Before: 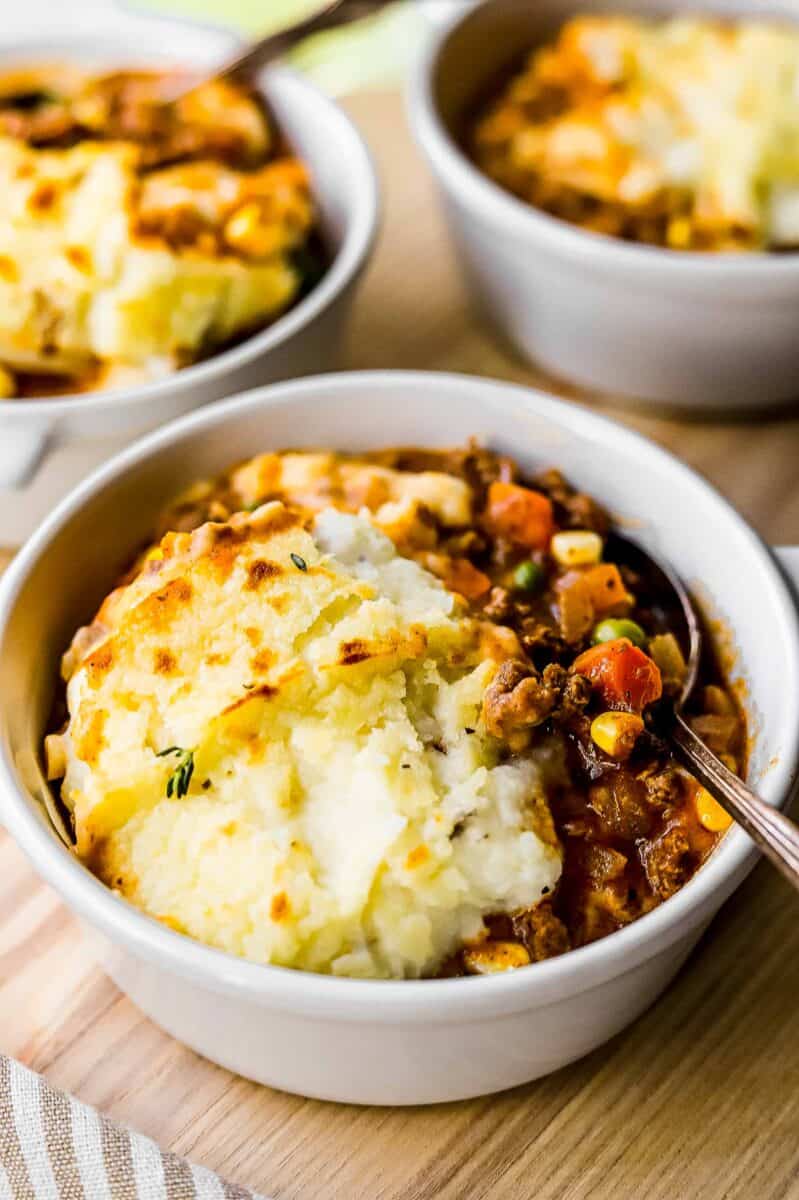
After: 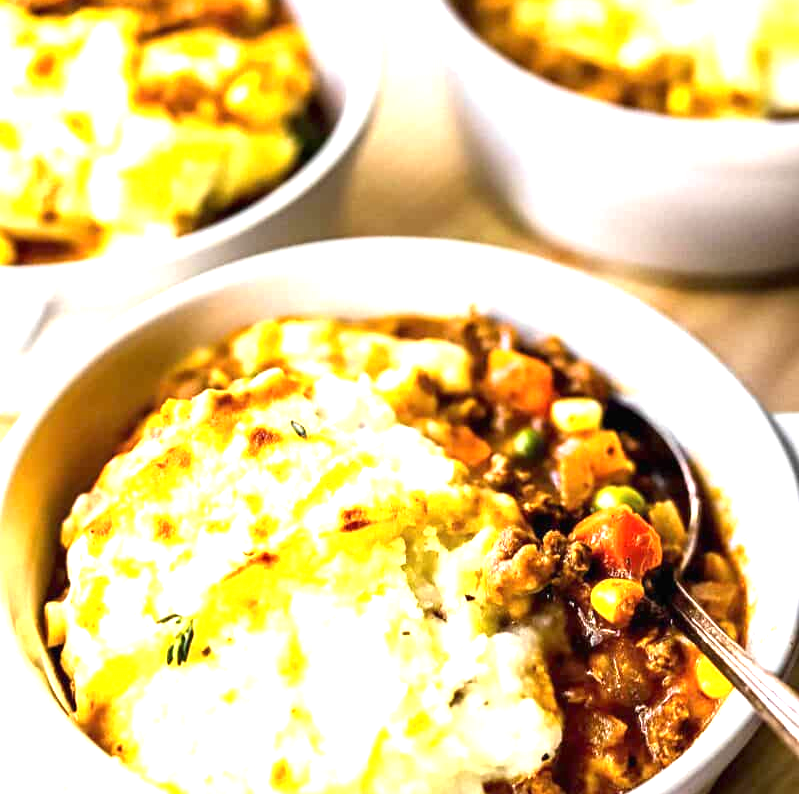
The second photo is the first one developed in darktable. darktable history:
exposure: black level correction 0, exposure 1.389 EV, compensate exposure bias true, compensate highlight preservation false
crop: top 11.162%, bottom 22.613%
